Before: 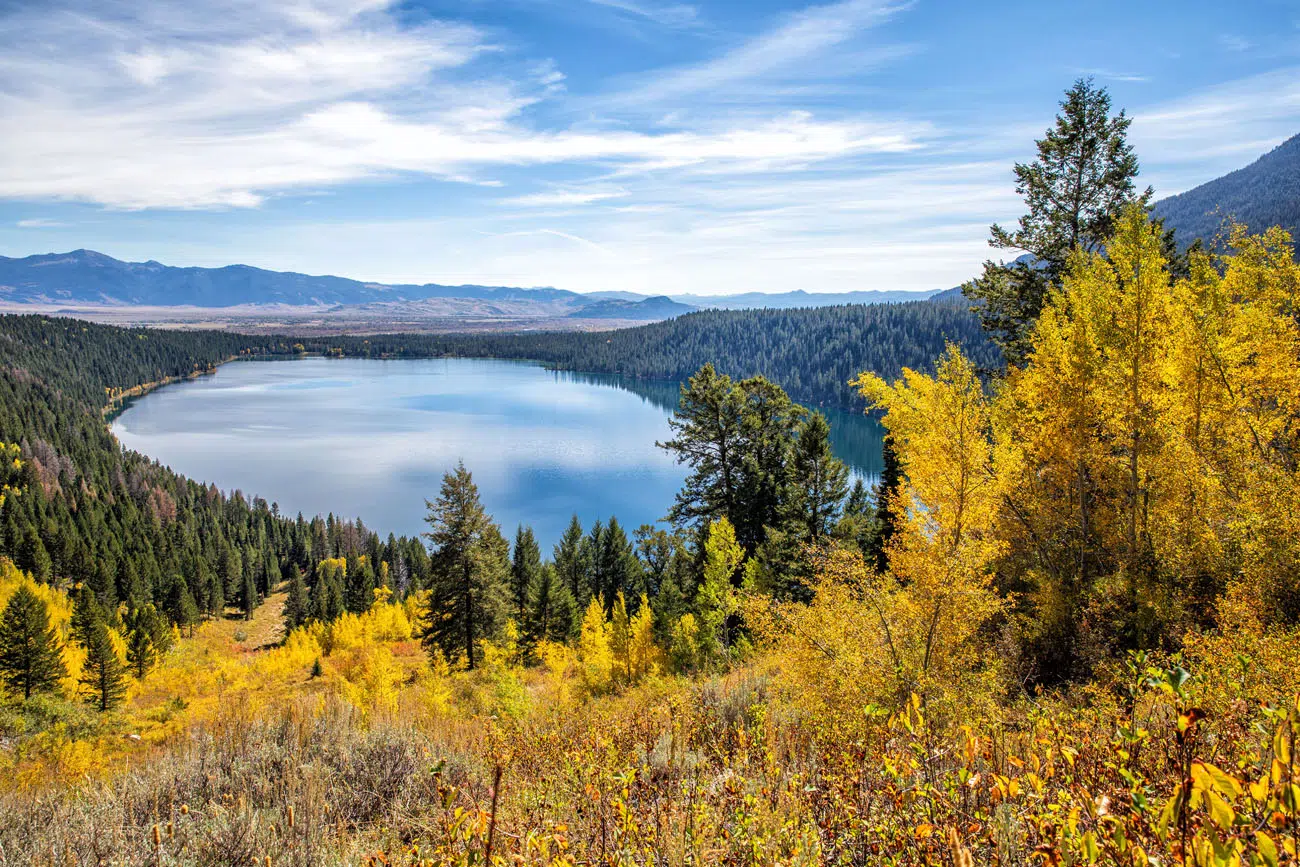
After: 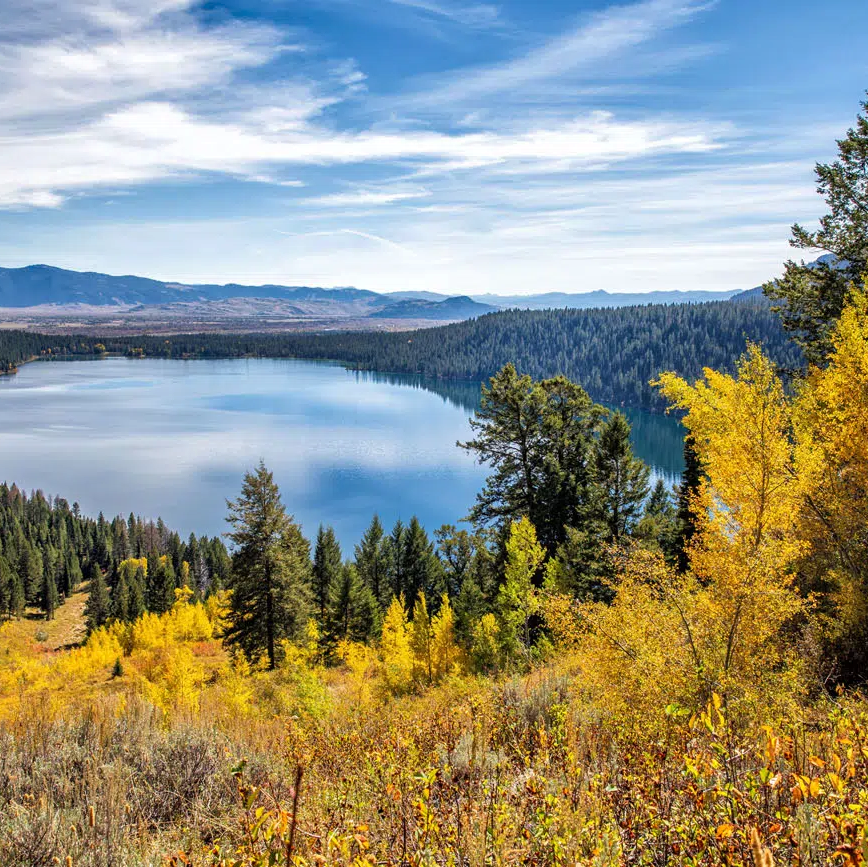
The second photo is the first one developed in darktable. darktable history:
shadows and highlights: soften with gaussian
crop: left 15.384%, right 17.792%
